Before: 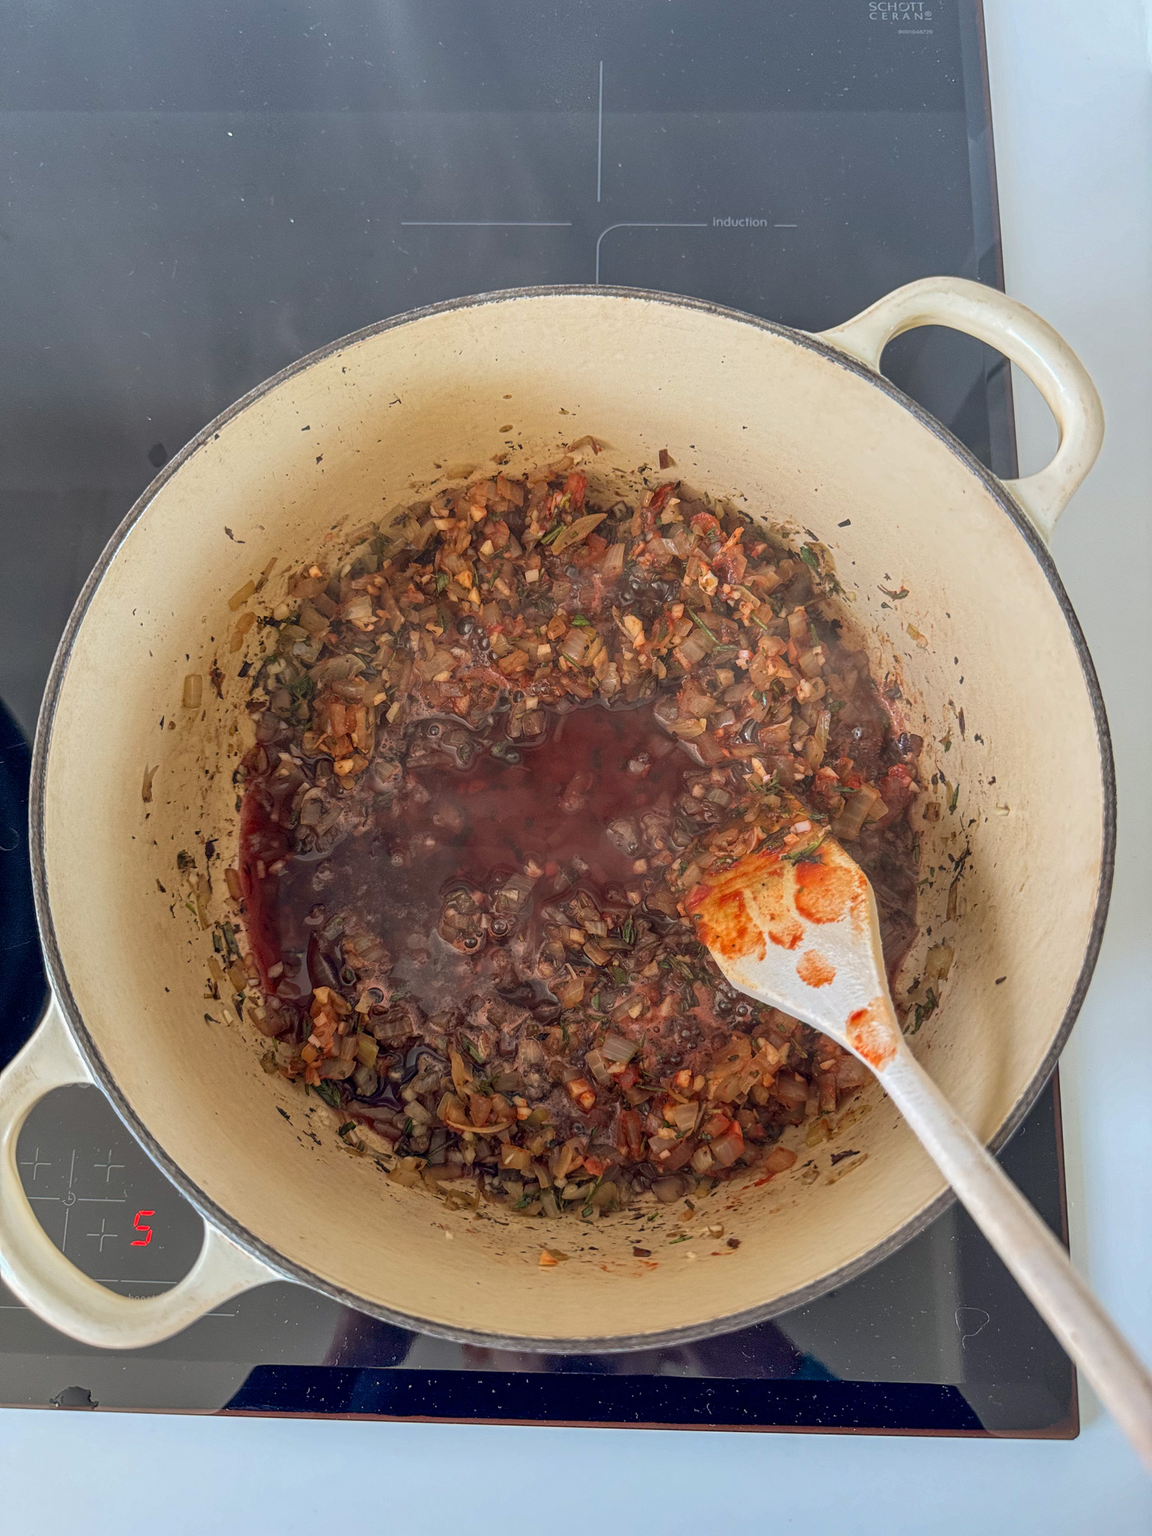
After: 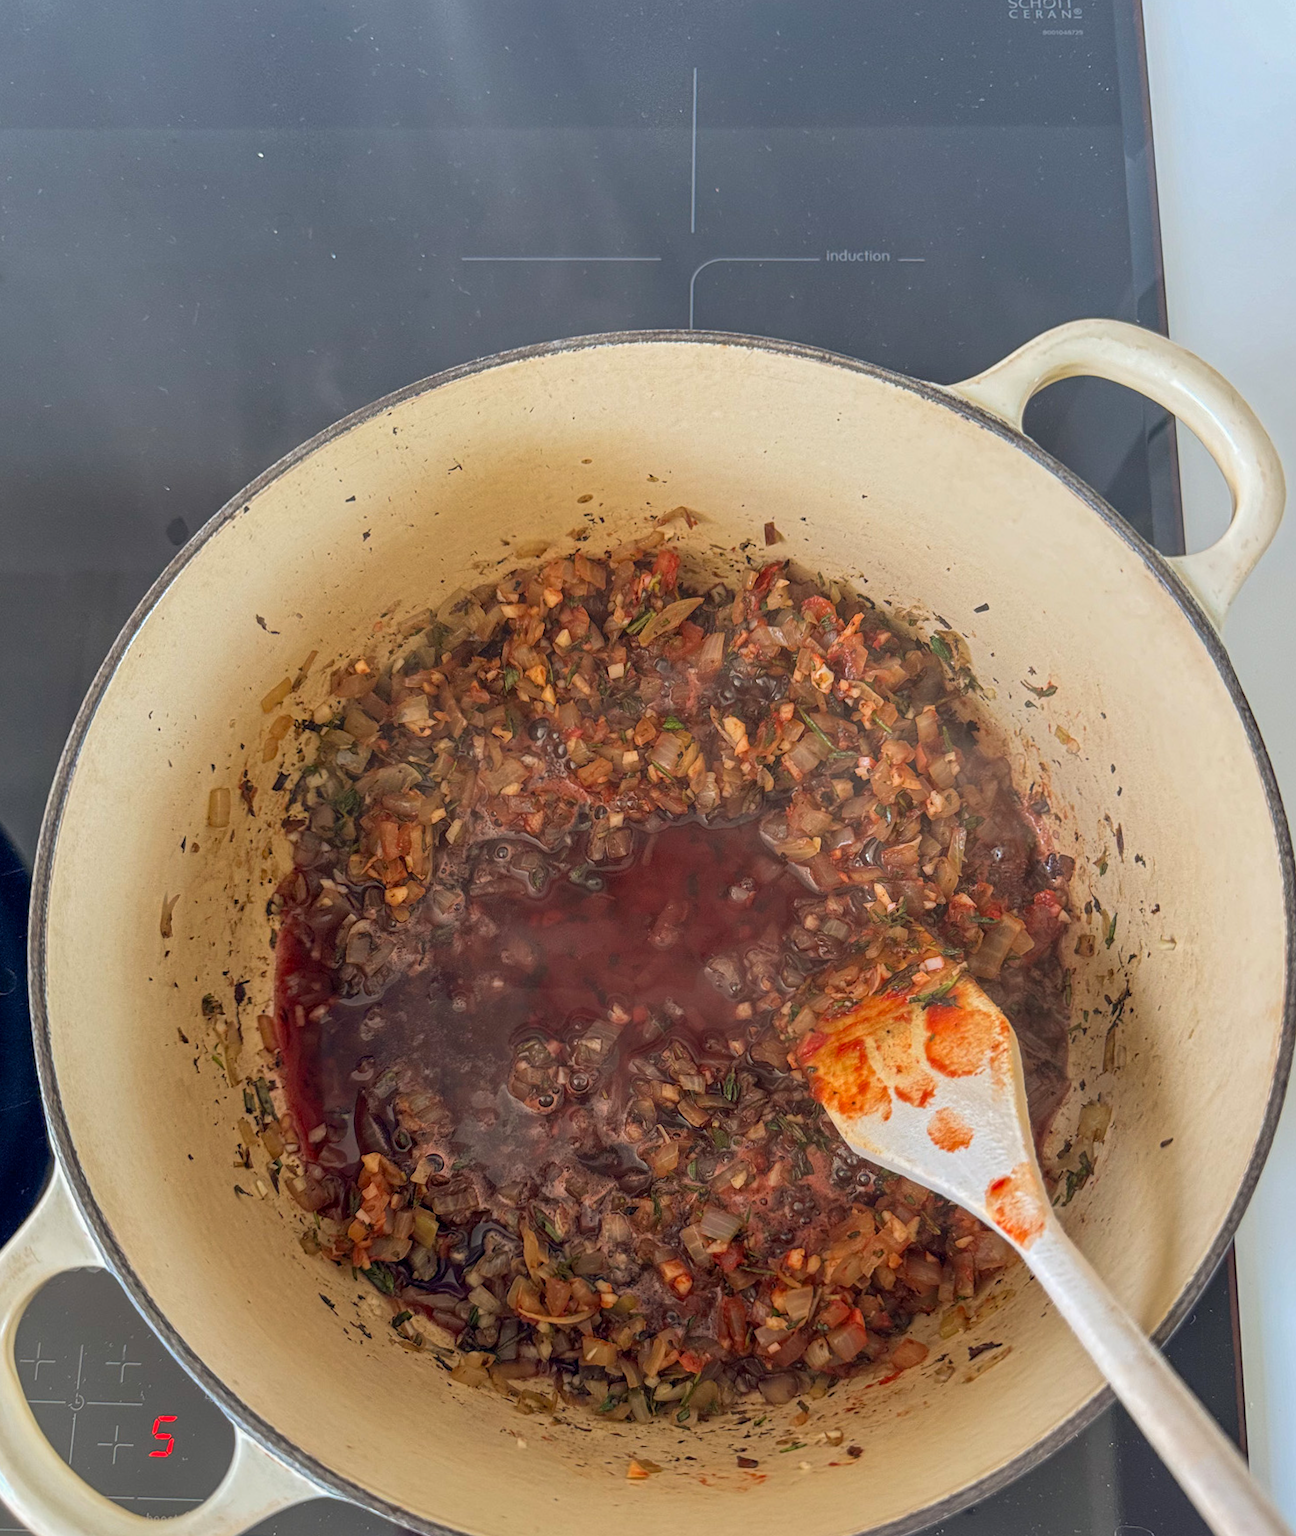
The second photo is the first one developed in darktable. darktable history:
contrast brightness saturation: saturation 0.1
crop and rotate: angle 0.2°, left 0.275%, right 3.127%, bottom 14.18%
